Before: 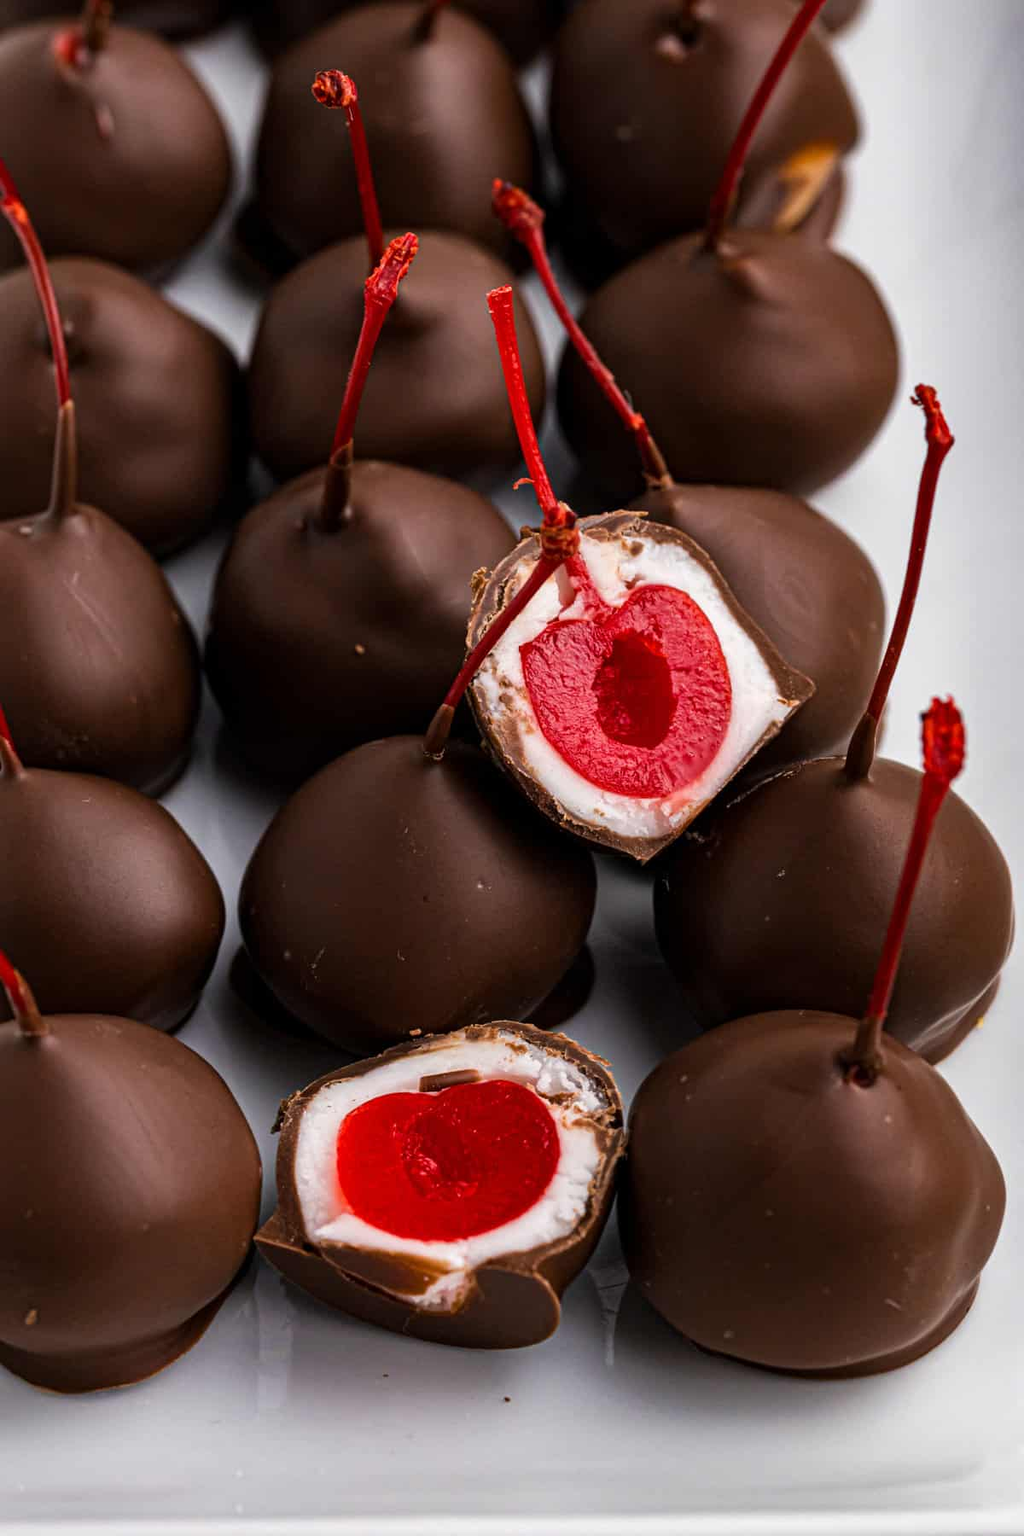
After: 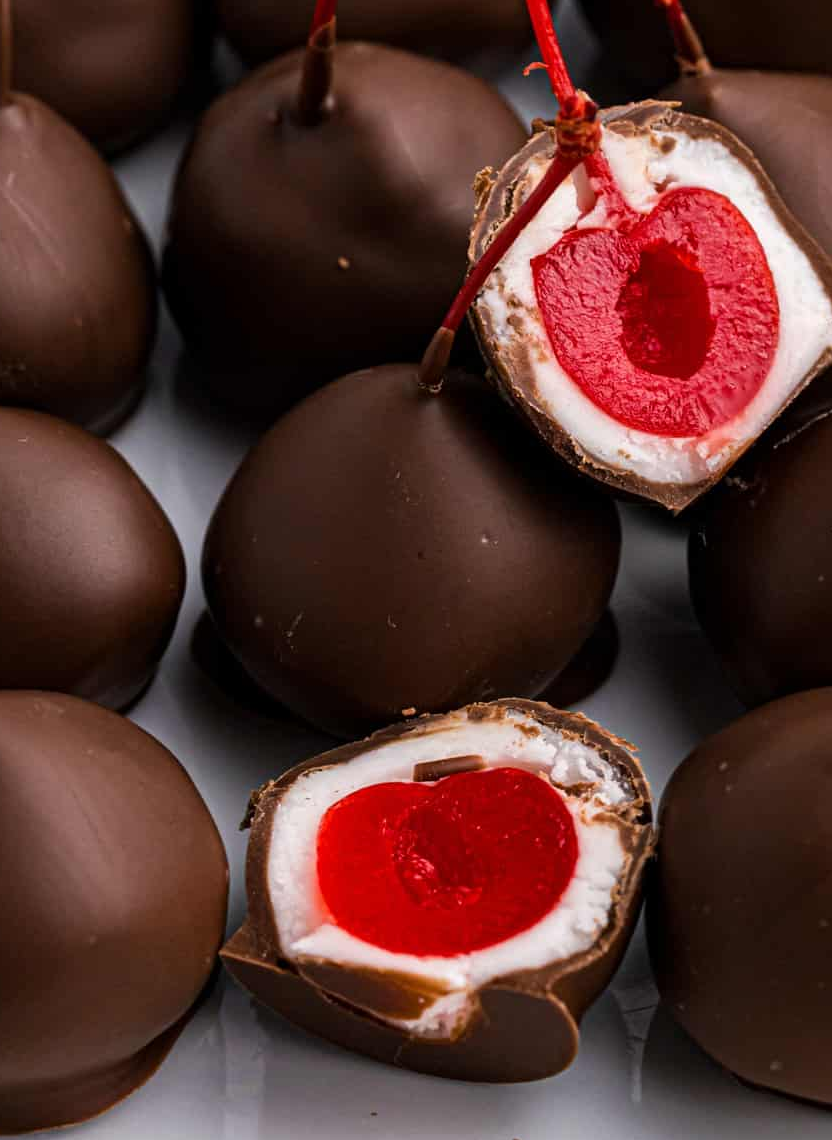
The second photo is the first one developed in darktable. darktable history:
crop: left 6.58%, top 27.675%, right 24.055%, bottom 8.962%
